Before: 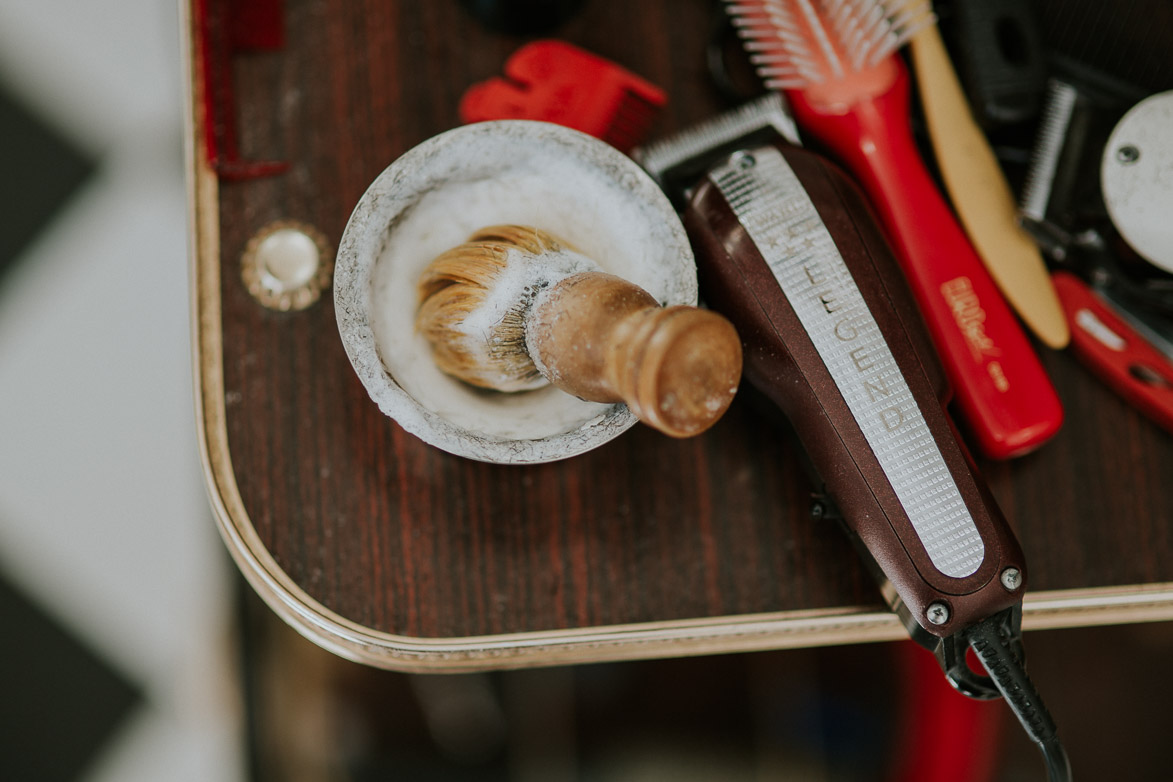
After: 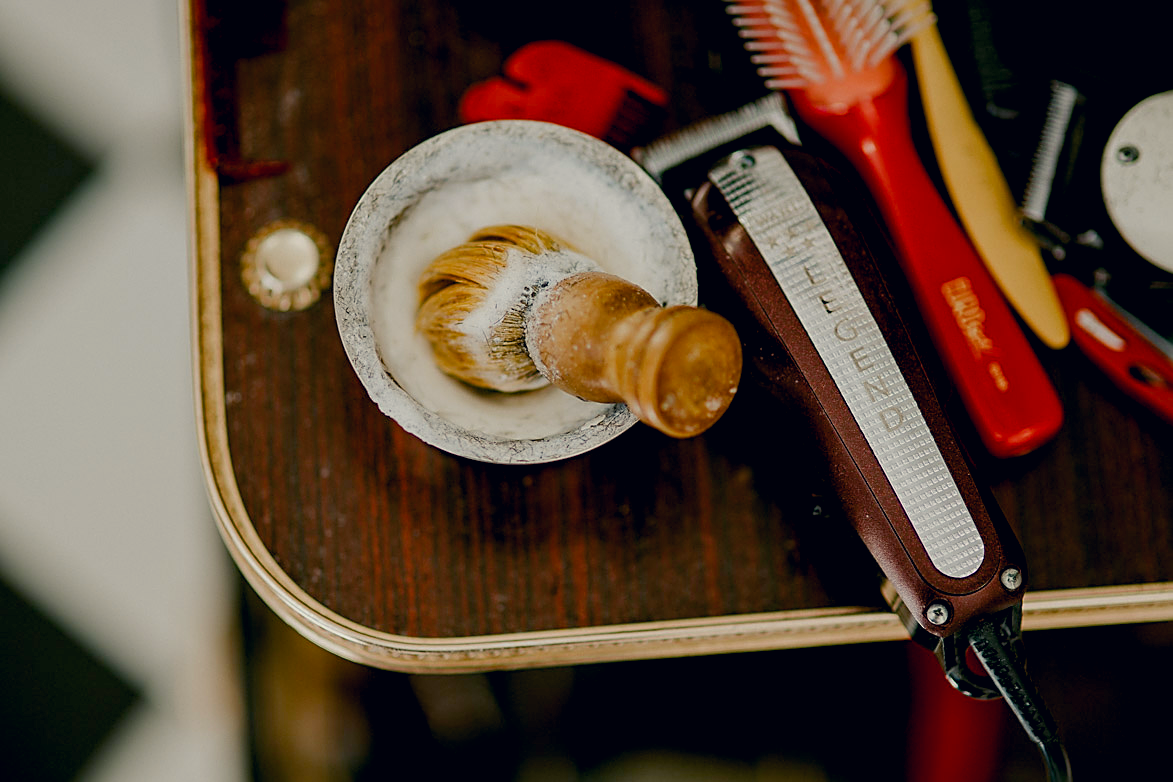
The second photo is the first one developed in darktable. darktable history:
white balance: emerald 1
color balance rgb: shadows lift › chroma 3%, shadows lift › hue 280.8°, power › hue 330°, highlights gain › chroma 3%, highlights gain › hue 75.6°, global offset › luminance -1%, perceptual saturation grading › global saturation 20%, perceptual saturation grading › highlights -25%, perceptual saturation grading › shadows 50%, global vibrance 20%
color correction: highlights a* 0.207, highlights b* 2.7, shadows a* -0.874, shadows b* -4.78
sharpen: on, module defaults
